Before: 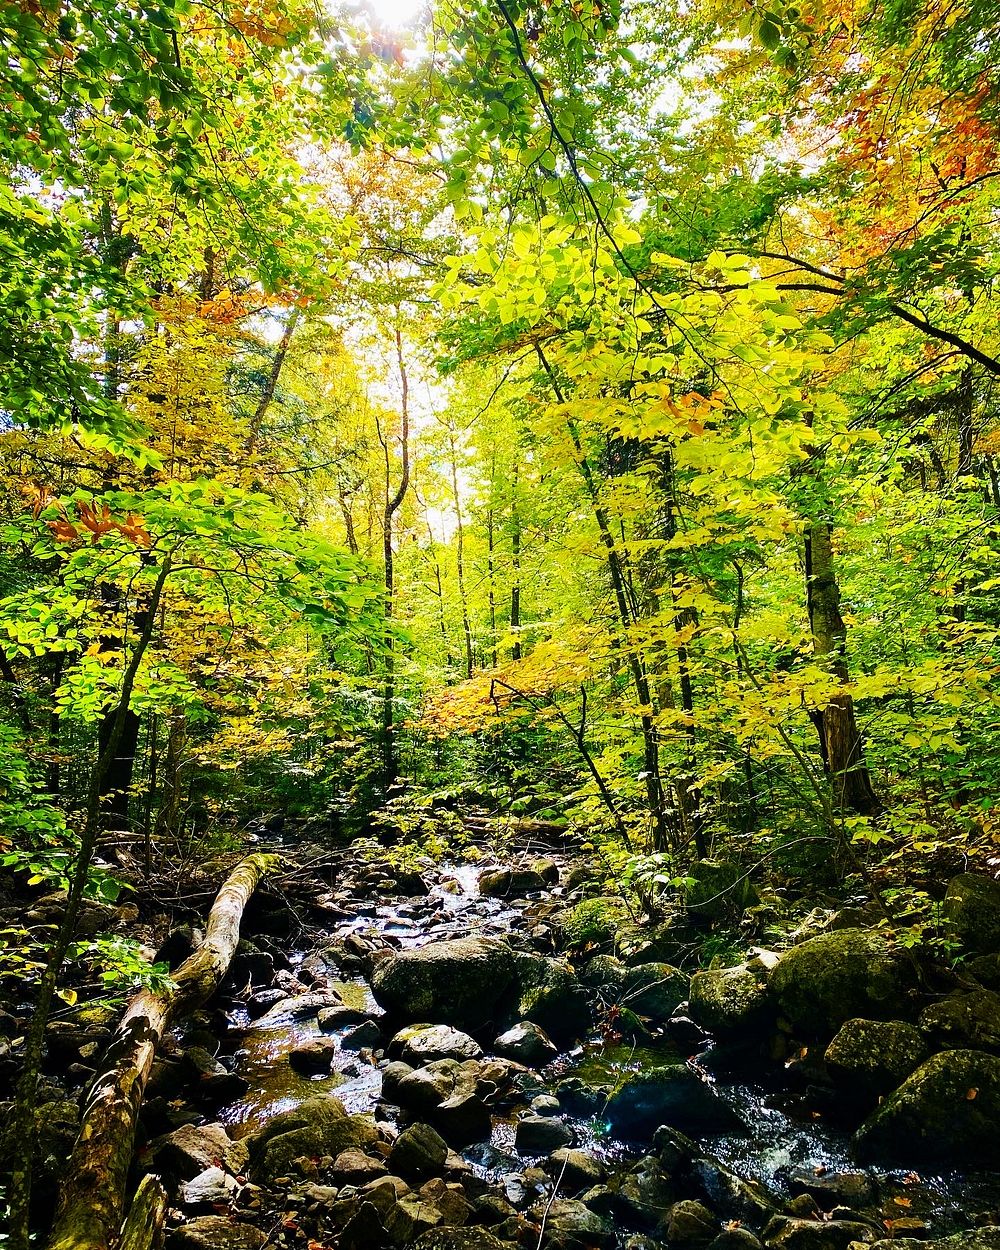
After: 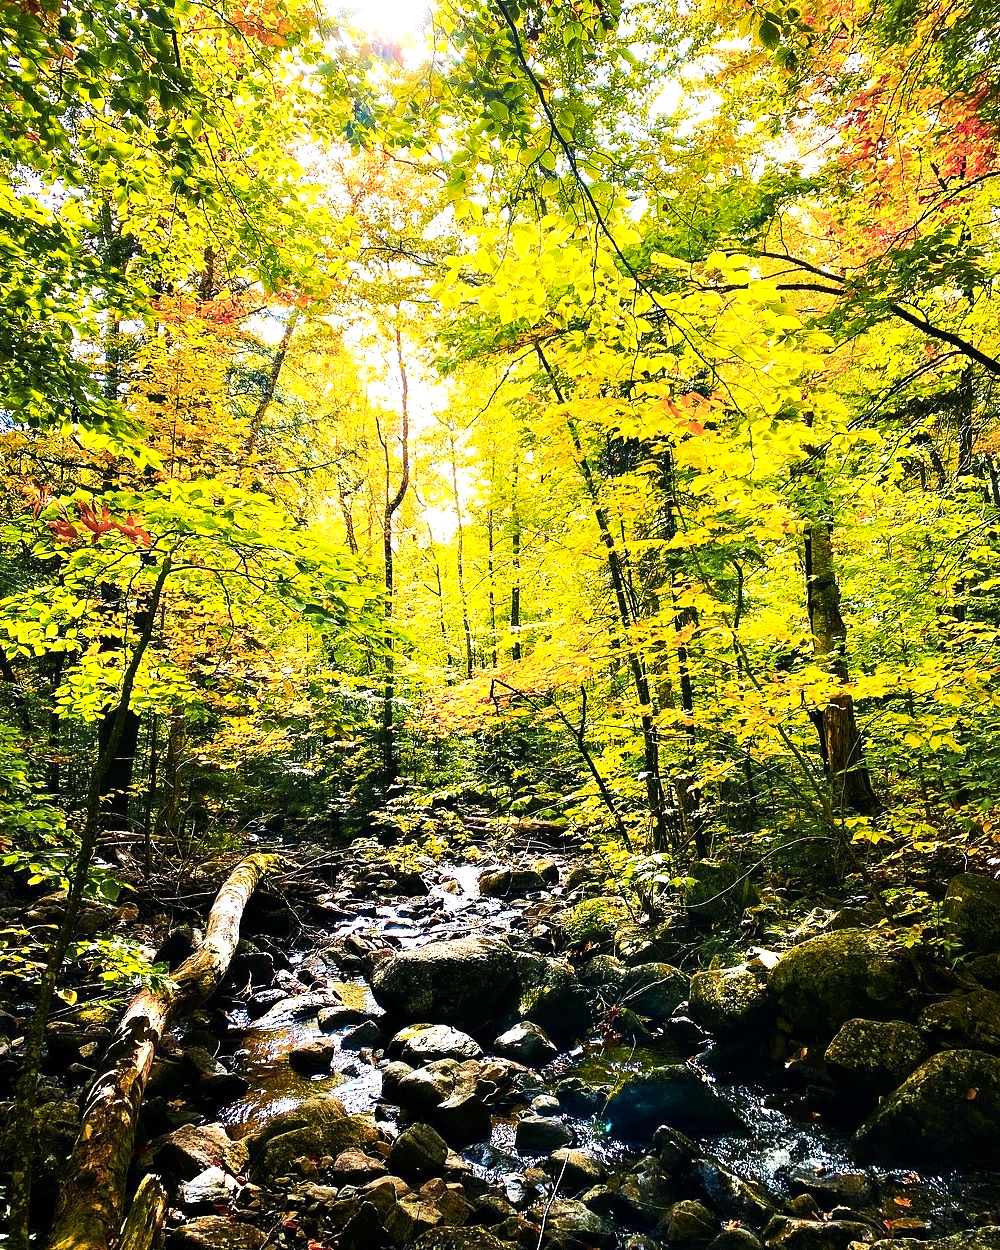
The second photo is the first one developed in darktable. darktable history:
color zones: curves: ch1 [(0.309, 0.524) (0.41, 0.329) (0.508, 0.509)]; ch2 [(0.25, 0.457) (0.75, 0.5)]
tone equalizer: -8 EV 0 EV, -7 EV -0.001 EV, -6 EV 0.003 EV, -5 EV -0.02 EV, -4 EV -0.094 EV, -3 EV -0.163 EV, -2 EV 0.232 EV, -1 EV 0.72 EV, +0 EV 0.518 EV
